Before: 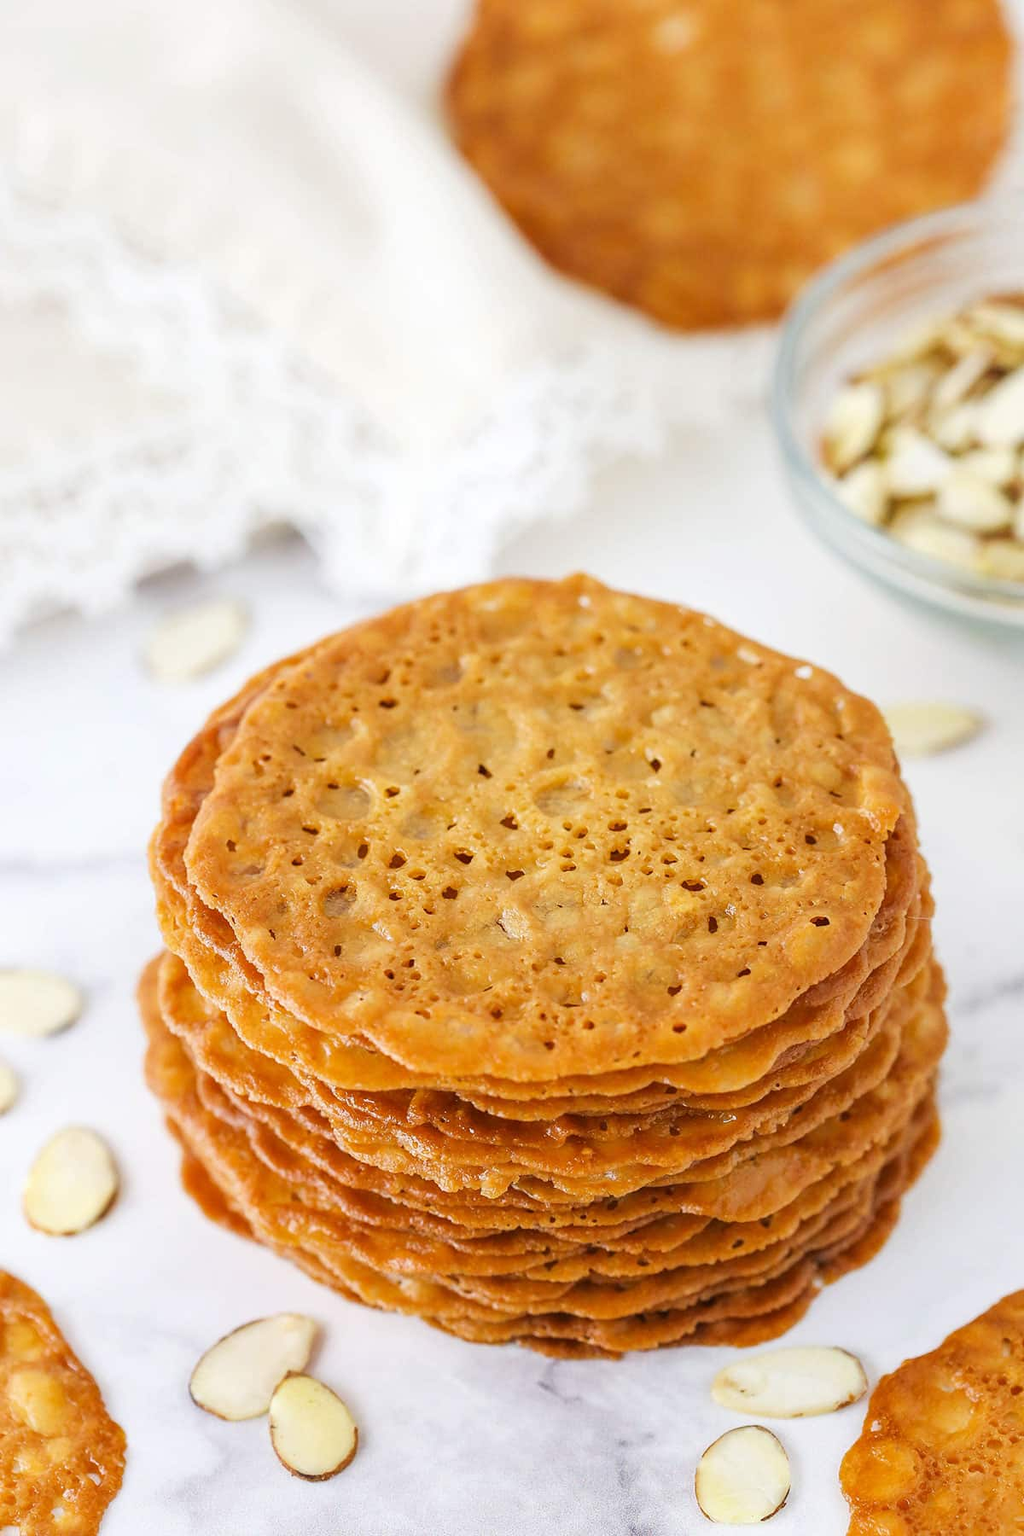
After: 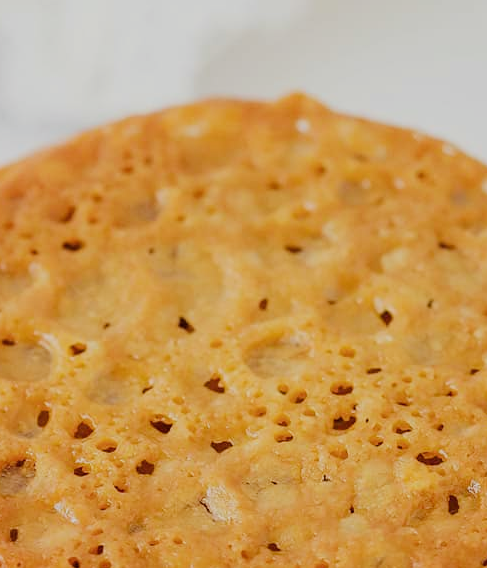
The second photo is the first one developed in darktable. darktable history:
color calibration: output R [0.999, 0.026, -0.11, 0], output G [-0.019, 1.037, -0.099, 0], output B [0.022, -0.023, 0.902, 0], illuminant same as pipeline (D50), adaptation XYZ, x 0.345, y 0.357, temperature 5022.42 K
crop: left 31.905%, top 32.188%, right 27.496%, bottom 36.21%
filmic rgb: black relative exposure -7.65 EV, white relative exposure 4.56 EV, hardness 3.61
